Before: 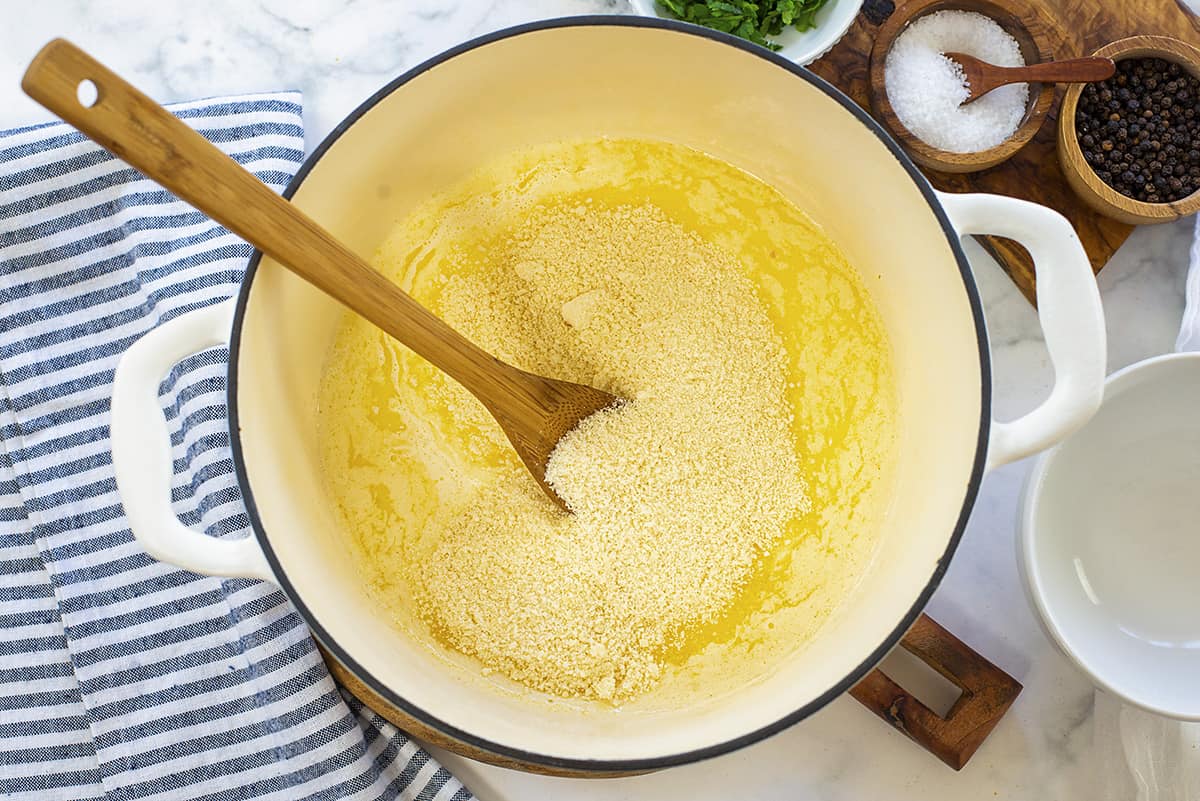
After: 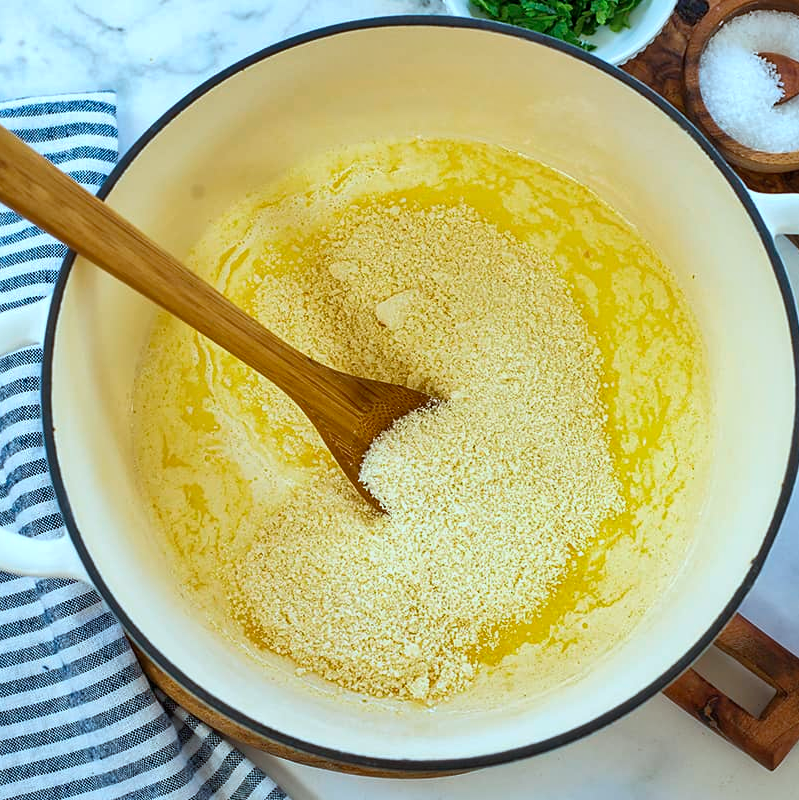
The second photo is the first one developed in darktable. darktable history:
shadows and highlights: shadows 33.11, highlights -45.91, compress 49.7%, soften with gaussian
color correction: highlights a* -11.29, highlights b* -15.81
crop and rotate: left 15.561%, right 17.796%
